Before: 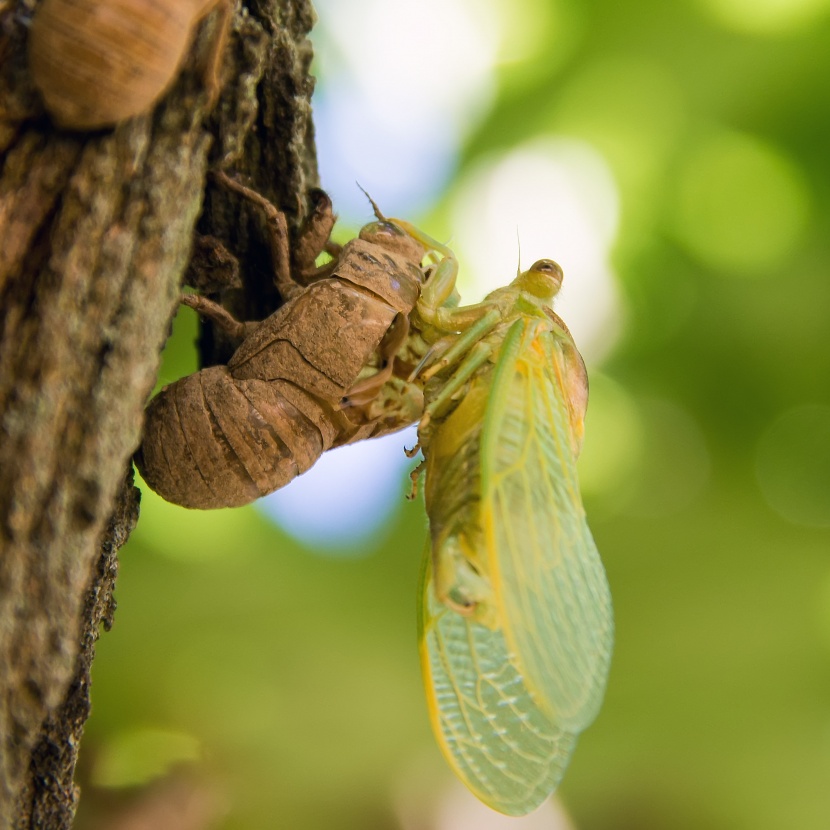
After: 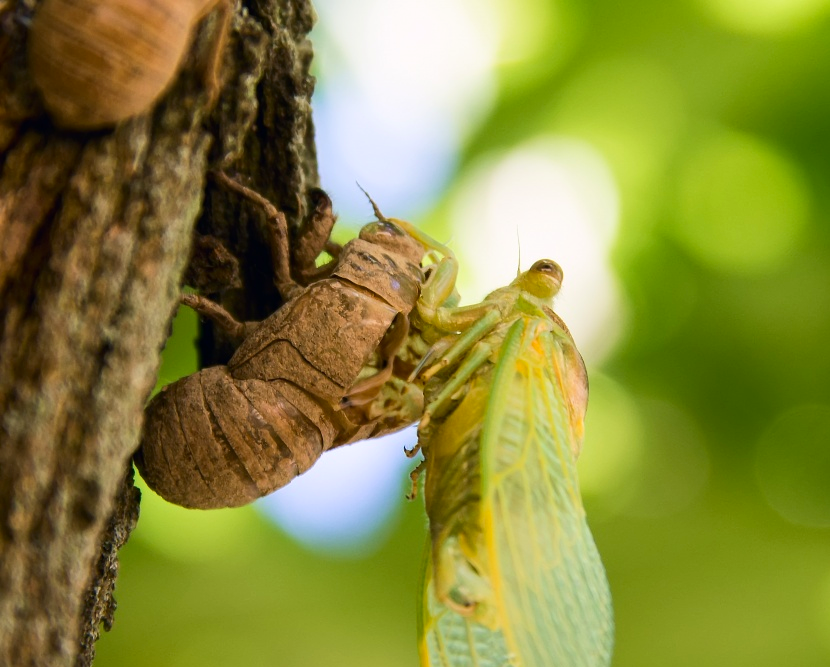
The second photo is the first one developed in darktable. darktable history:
crop: bottom 19.547%
contrast brightness saturation: contrast 0.145, brightness -0.009, saturation 0.1
